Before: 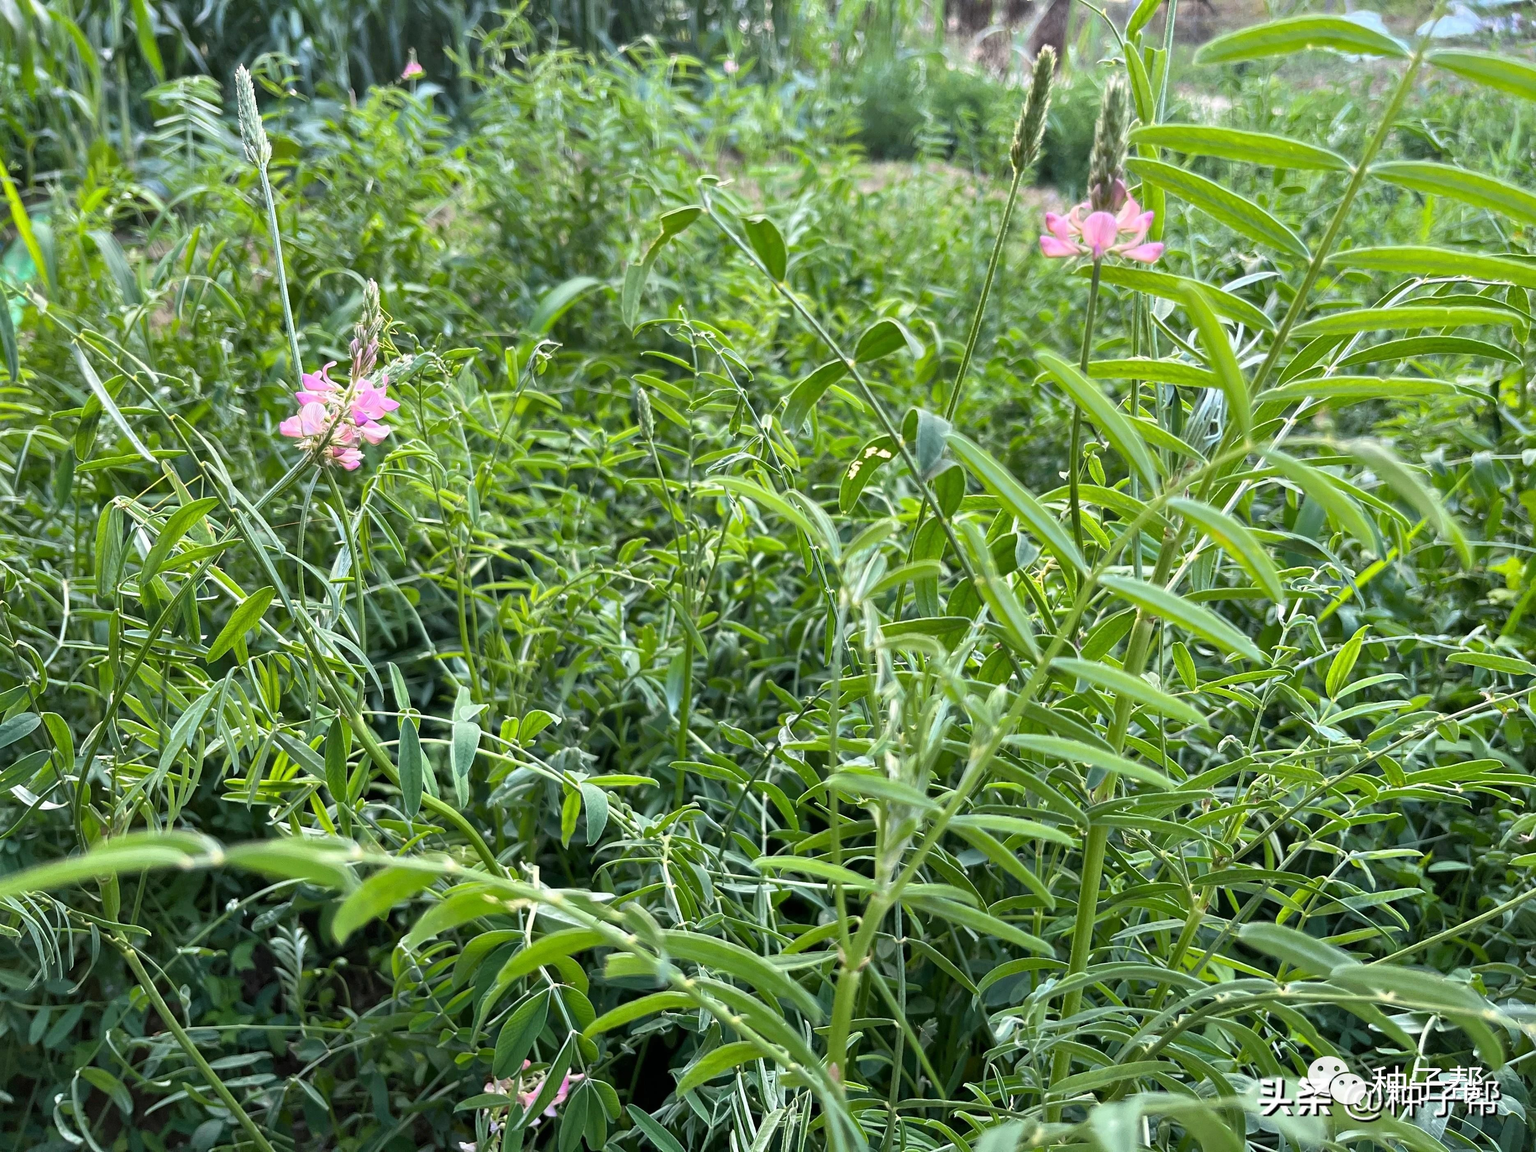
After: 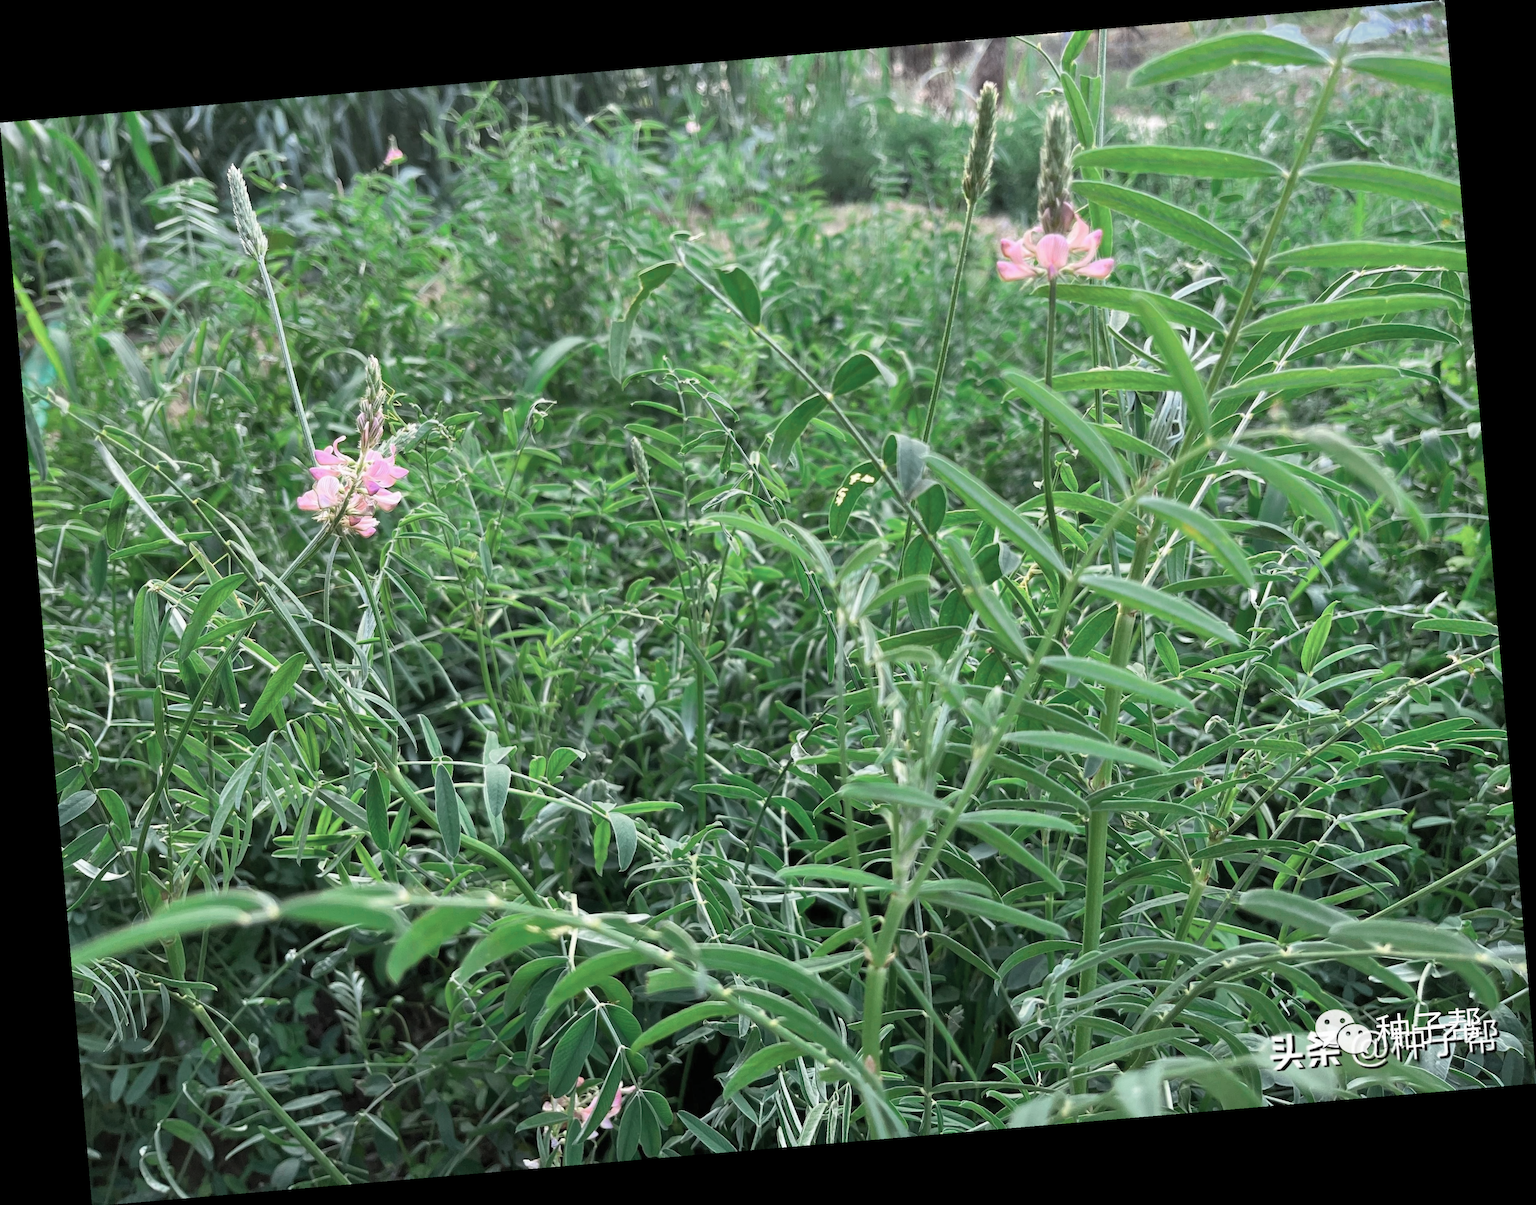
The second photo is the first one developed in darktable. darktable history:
contrast brightness saturation: contrast 0.05, brightness 0.06, saturation 0.01
color zones: curves: ch0 [(0, 0.5) (0.125, 0.4) (0.25, 0.5) (0.375, 0.4) (0.5, 0.4) (0.625, 0.35) (0.75, 0.35) (0.875, 0.5)]; ch1 [(0, 0.35) (0.125, 0.45) (0.25, 0.35) (0.375, 0.35) (0.5, 0.35) (0.625, 0.35) (0.75, 0.45) (0.875, 0.35)]; ch2 [(0, 0.6) (0.125, 0.5) (0.25, 0.5) (0.375, 0.6) (0.5, 0.6) (0.625, 0.5) (0.75, 0.5) (0.875, 0.5)]
rotate and perspective: rotation -4.86°, automatic cropping off
